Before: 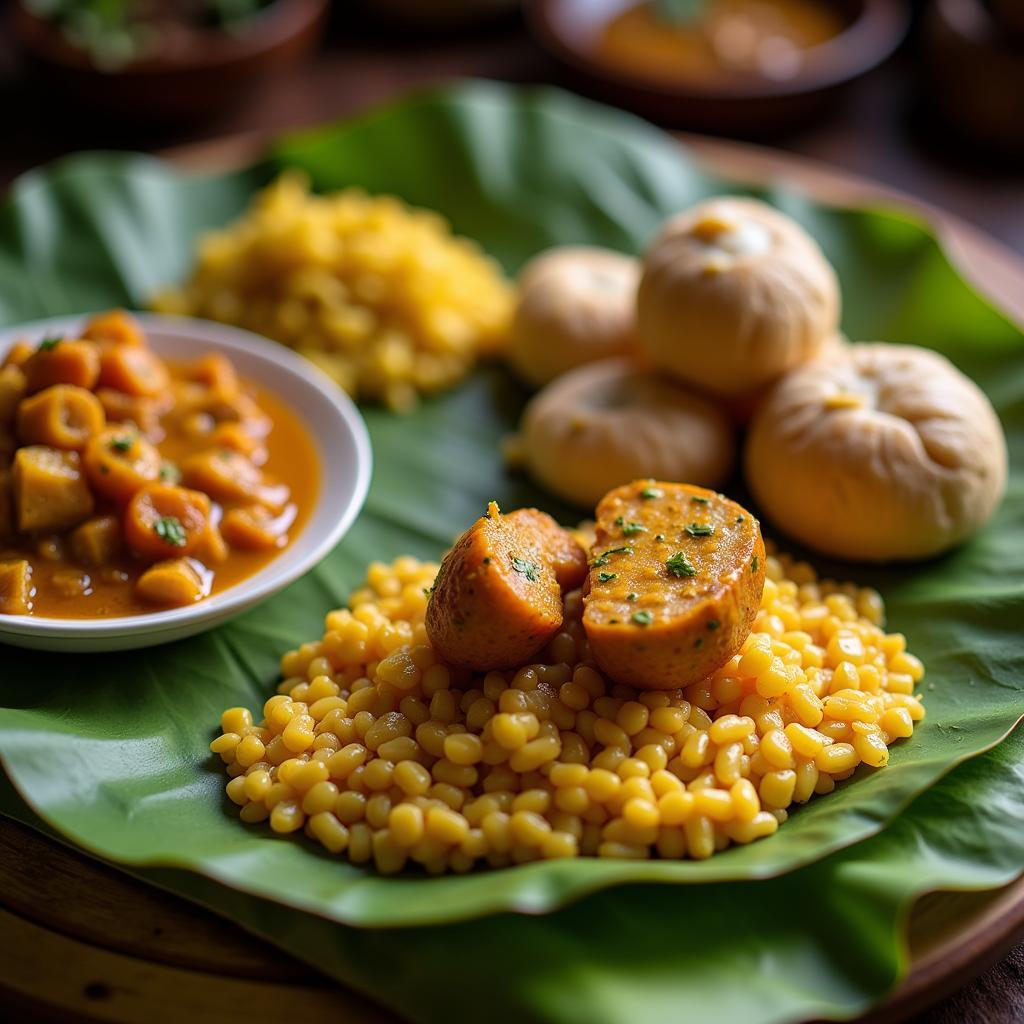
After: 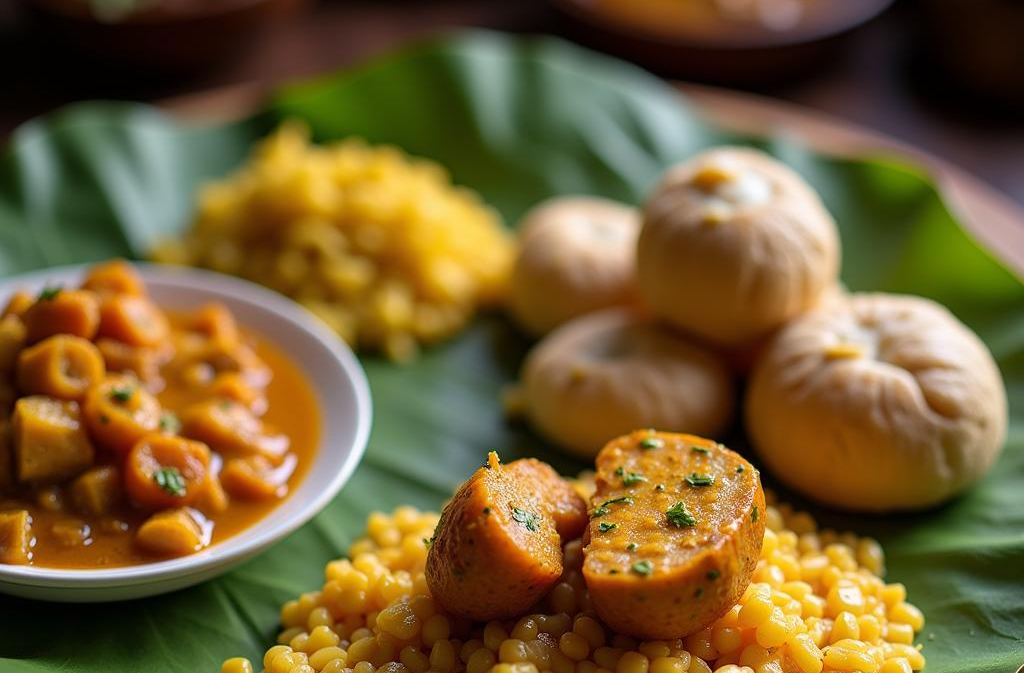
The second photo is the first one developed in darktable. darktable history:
crop and rotate: top 4.921%, bottom 29.294%
